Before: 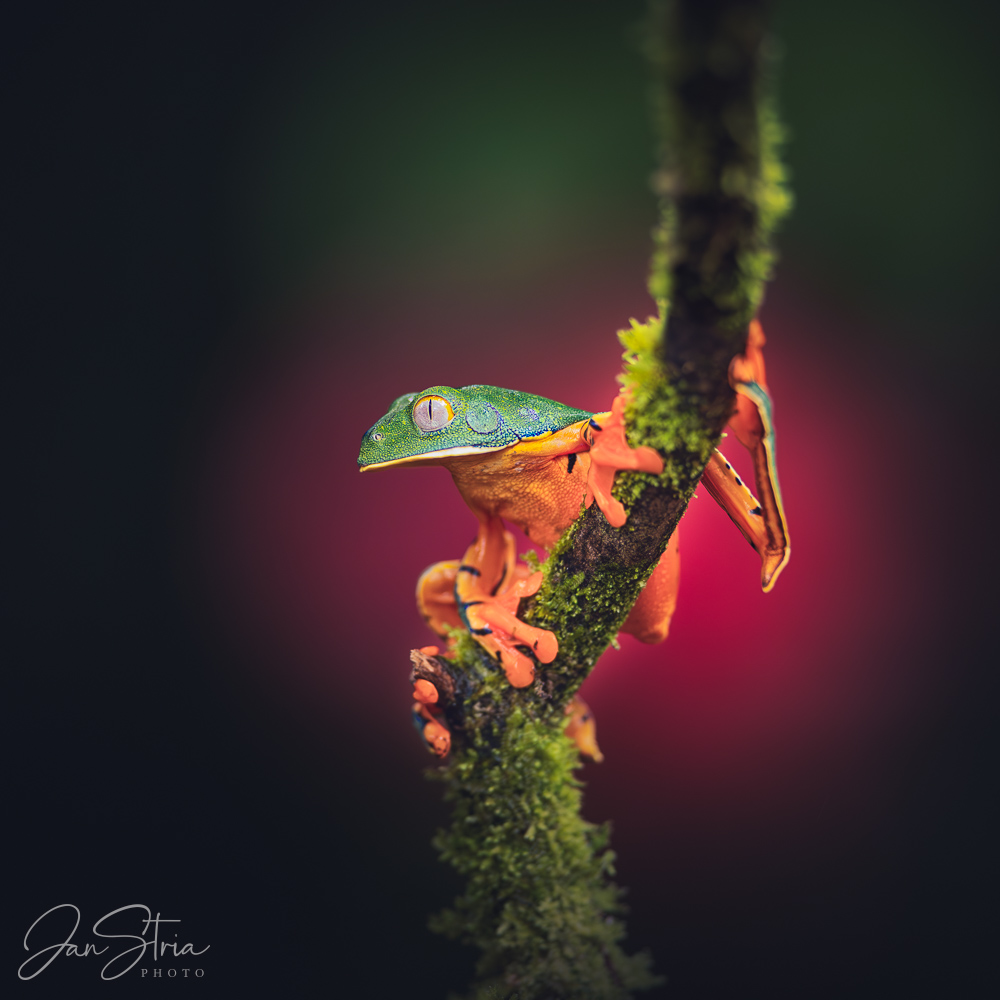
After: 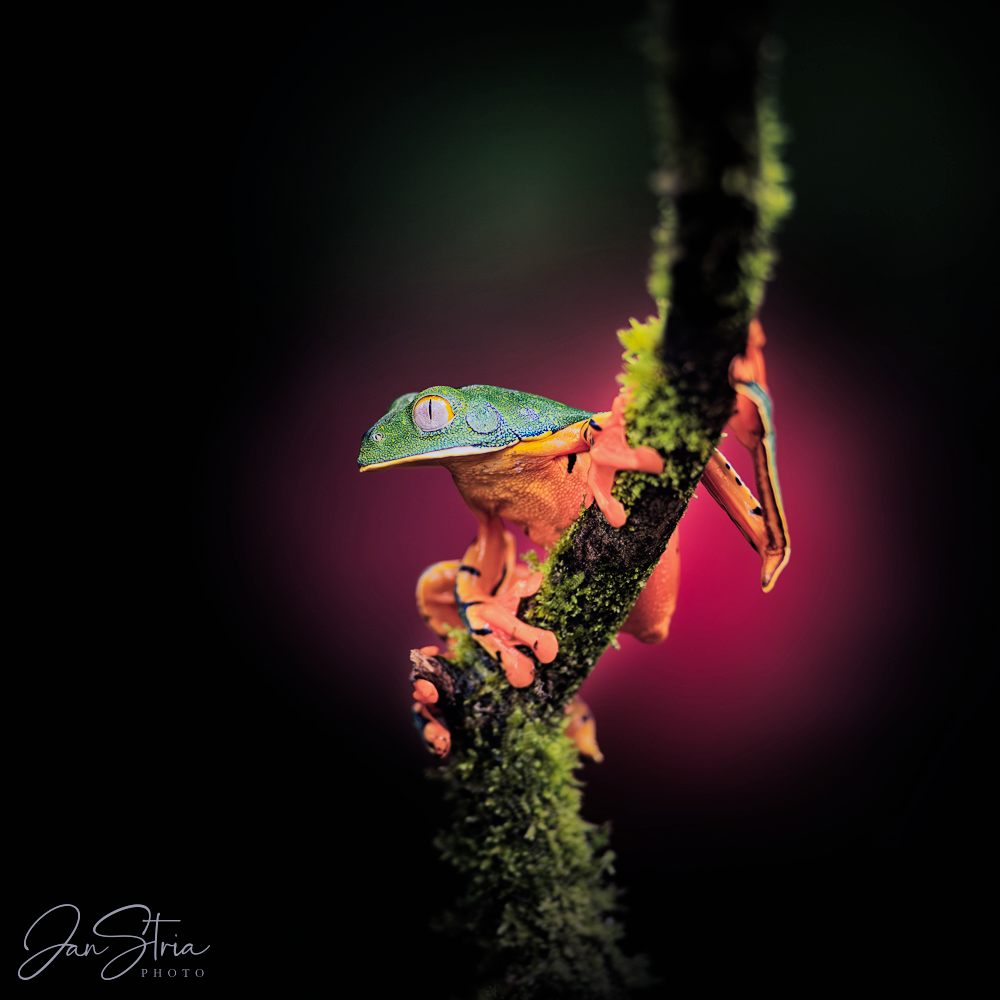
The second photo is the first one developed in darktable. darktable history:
filmic rgb: black relative exposure -5 EV, hardness 2.88, contrast 1.3, highlights saturation mix -30%
white balance: red 1.004, blue 1.096
